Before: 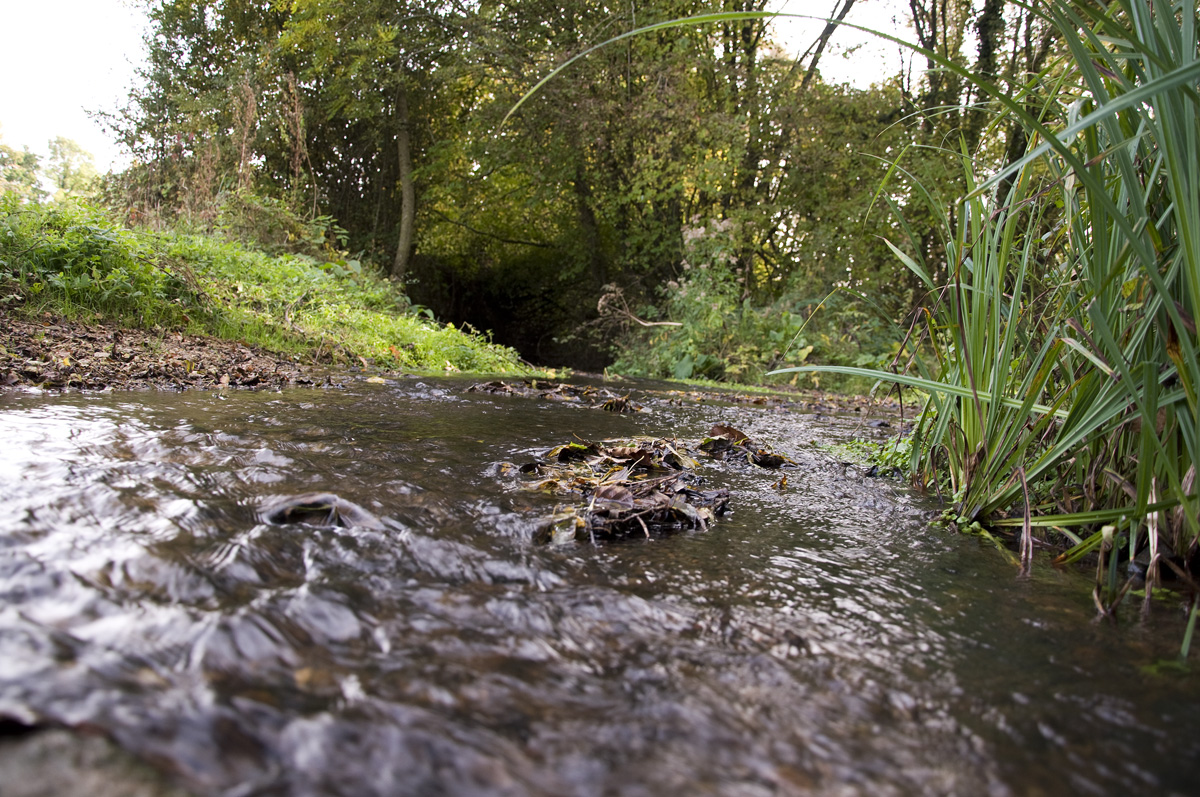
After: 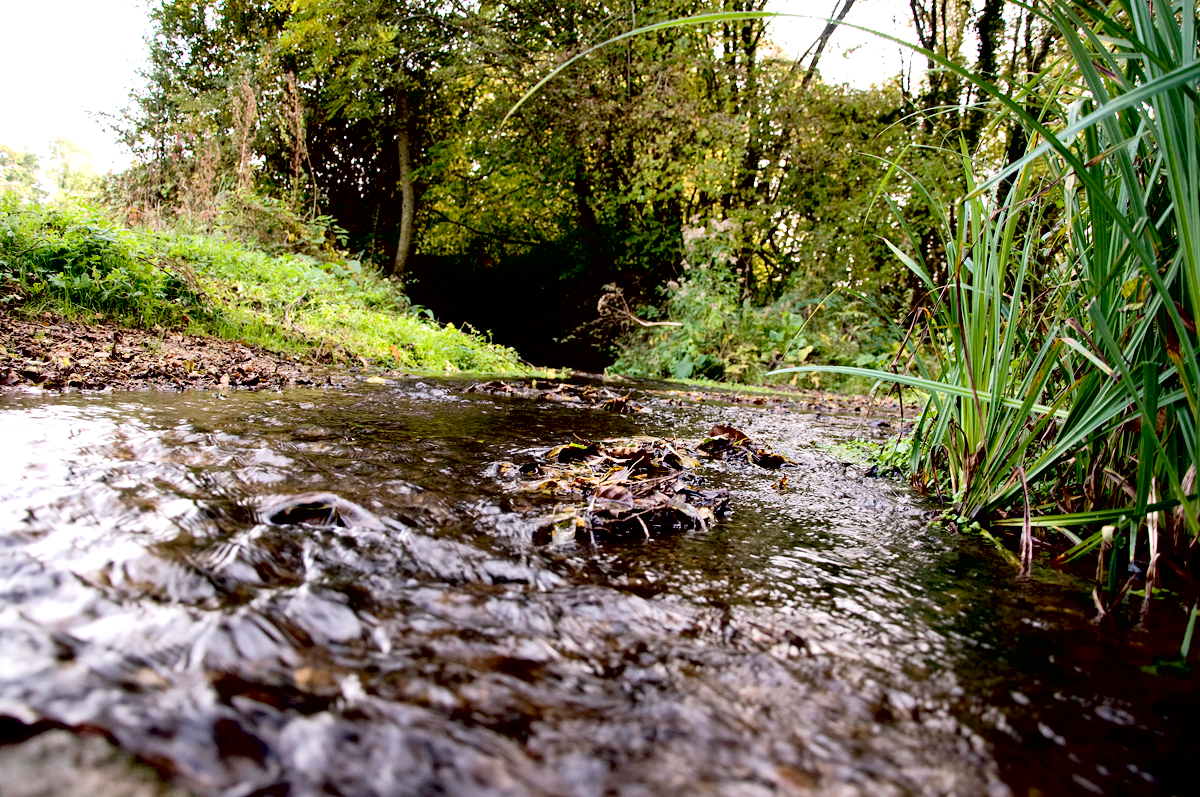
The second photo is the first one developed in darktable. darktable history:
exposure: black level correction 0.03, exposure -0.082 EV, compensate highlight preservation false
tone curve: curves: ch0 [(0, 0) (0.55, 0.716) (0.841, 0.969)], color space Lab, independent channels, preserve colors none
